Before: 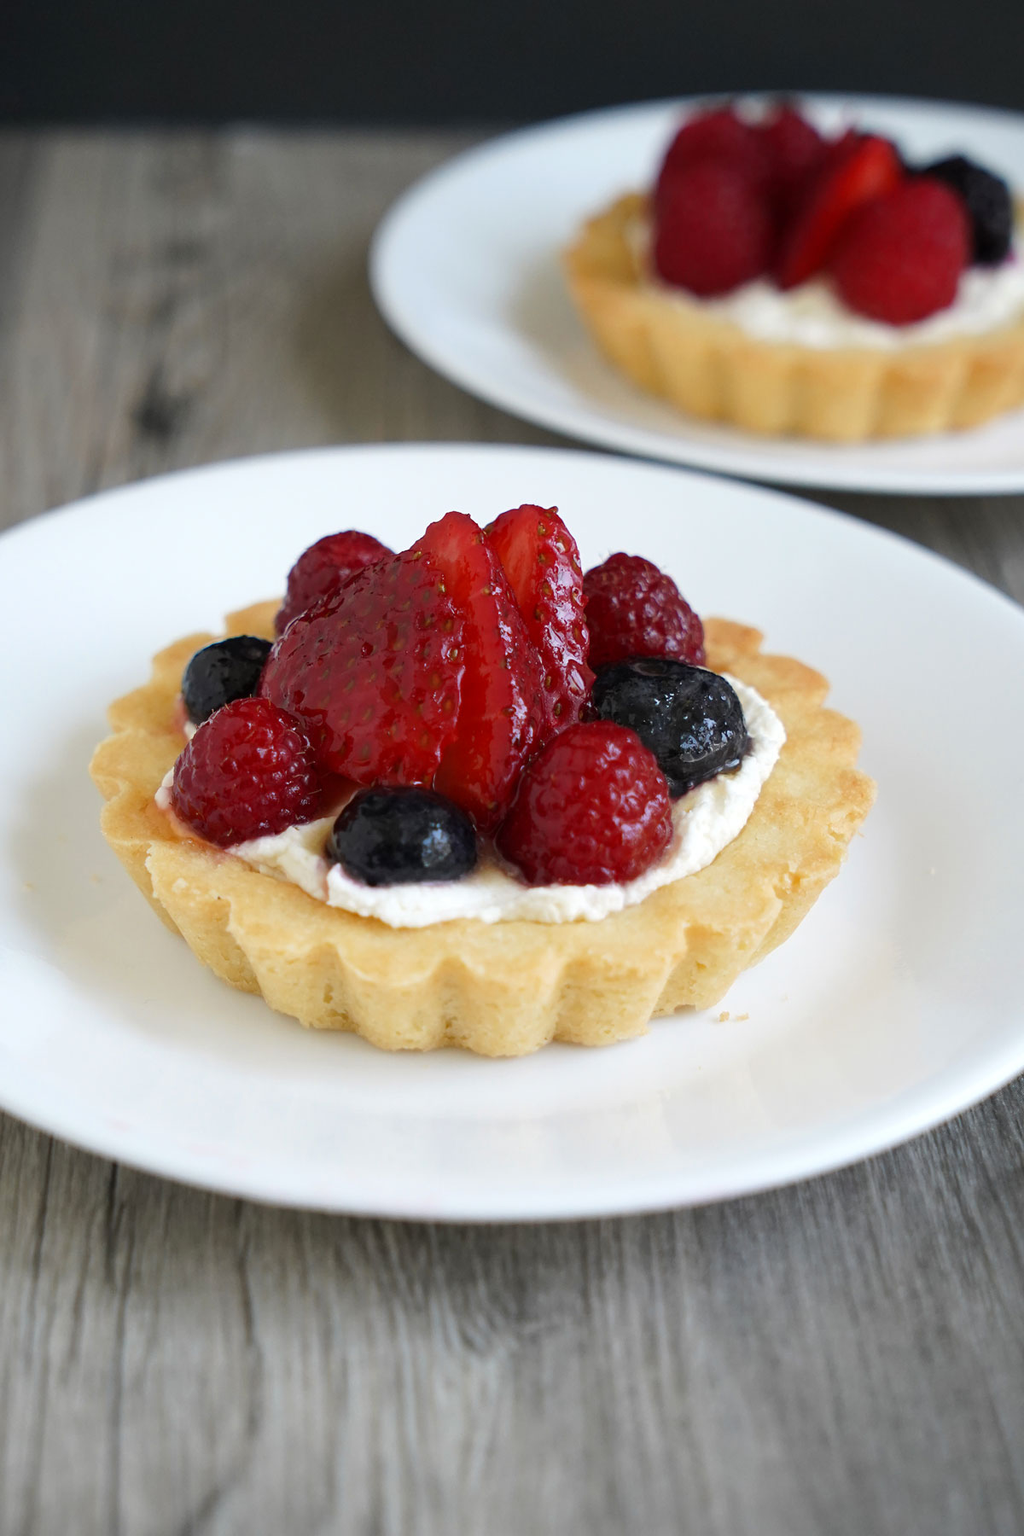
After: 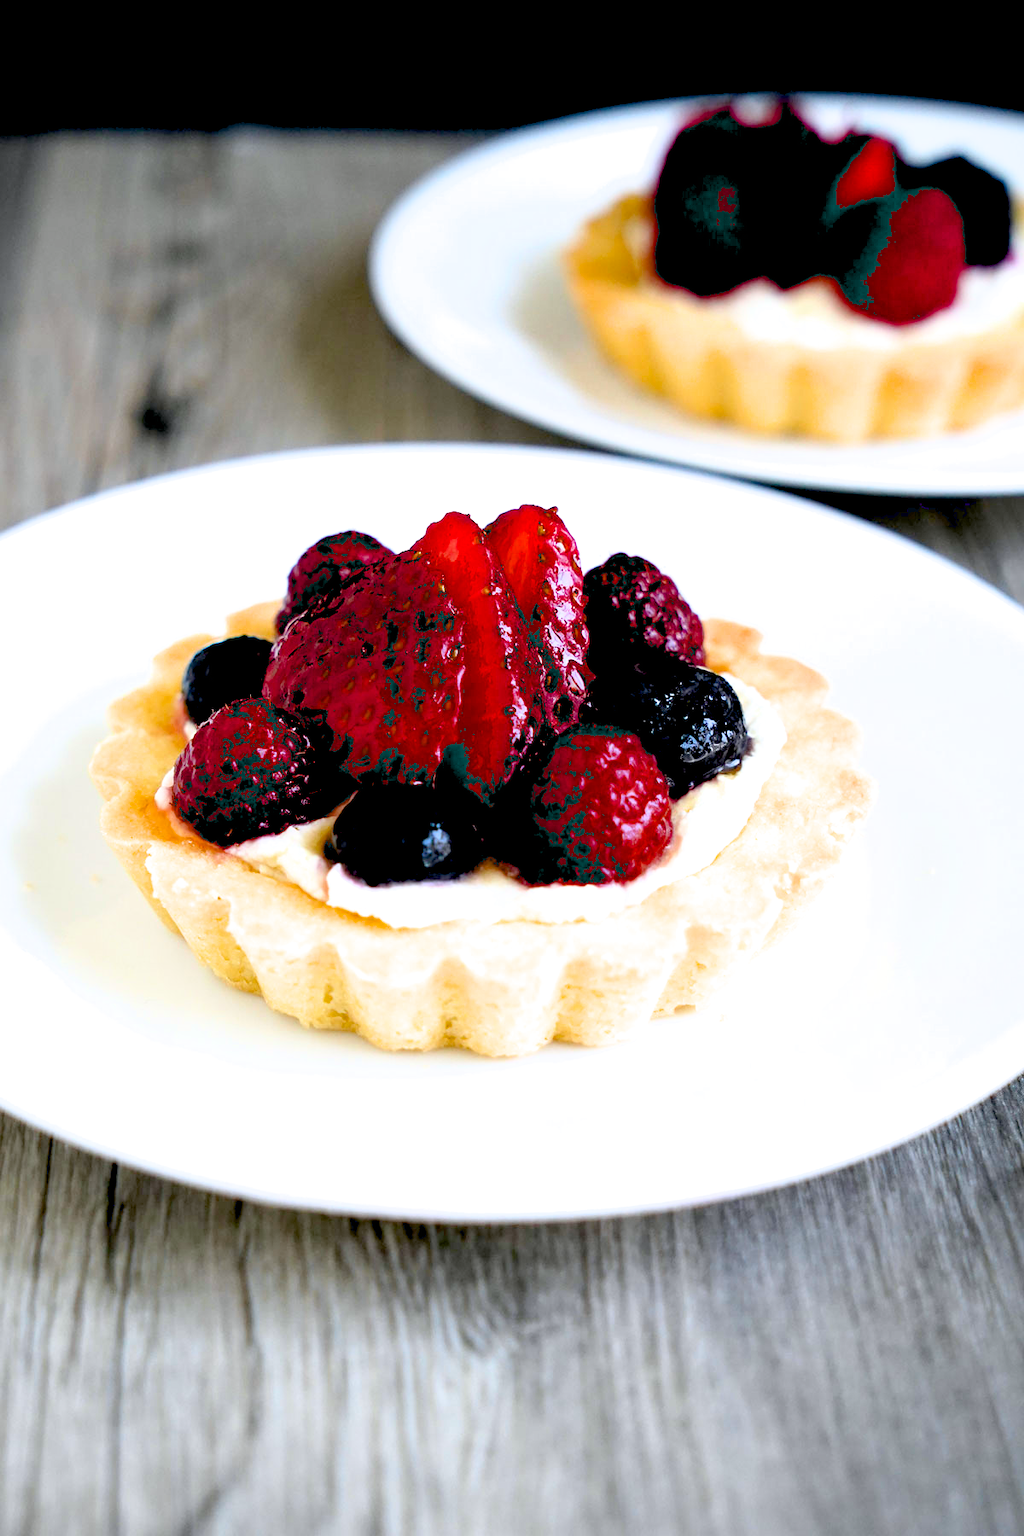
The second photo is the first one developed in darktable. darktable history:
exposure: black level correction 0.035, exposure 0.9 EV, compensate highlight preservation false
white balance: red 0.983, blue 1.036
color correction: saturation 1.11
filmic rgb: black relative exposure -16 EV, white relative exposure 2.93 EV, hardness 10.04, color science v6 (2022)
